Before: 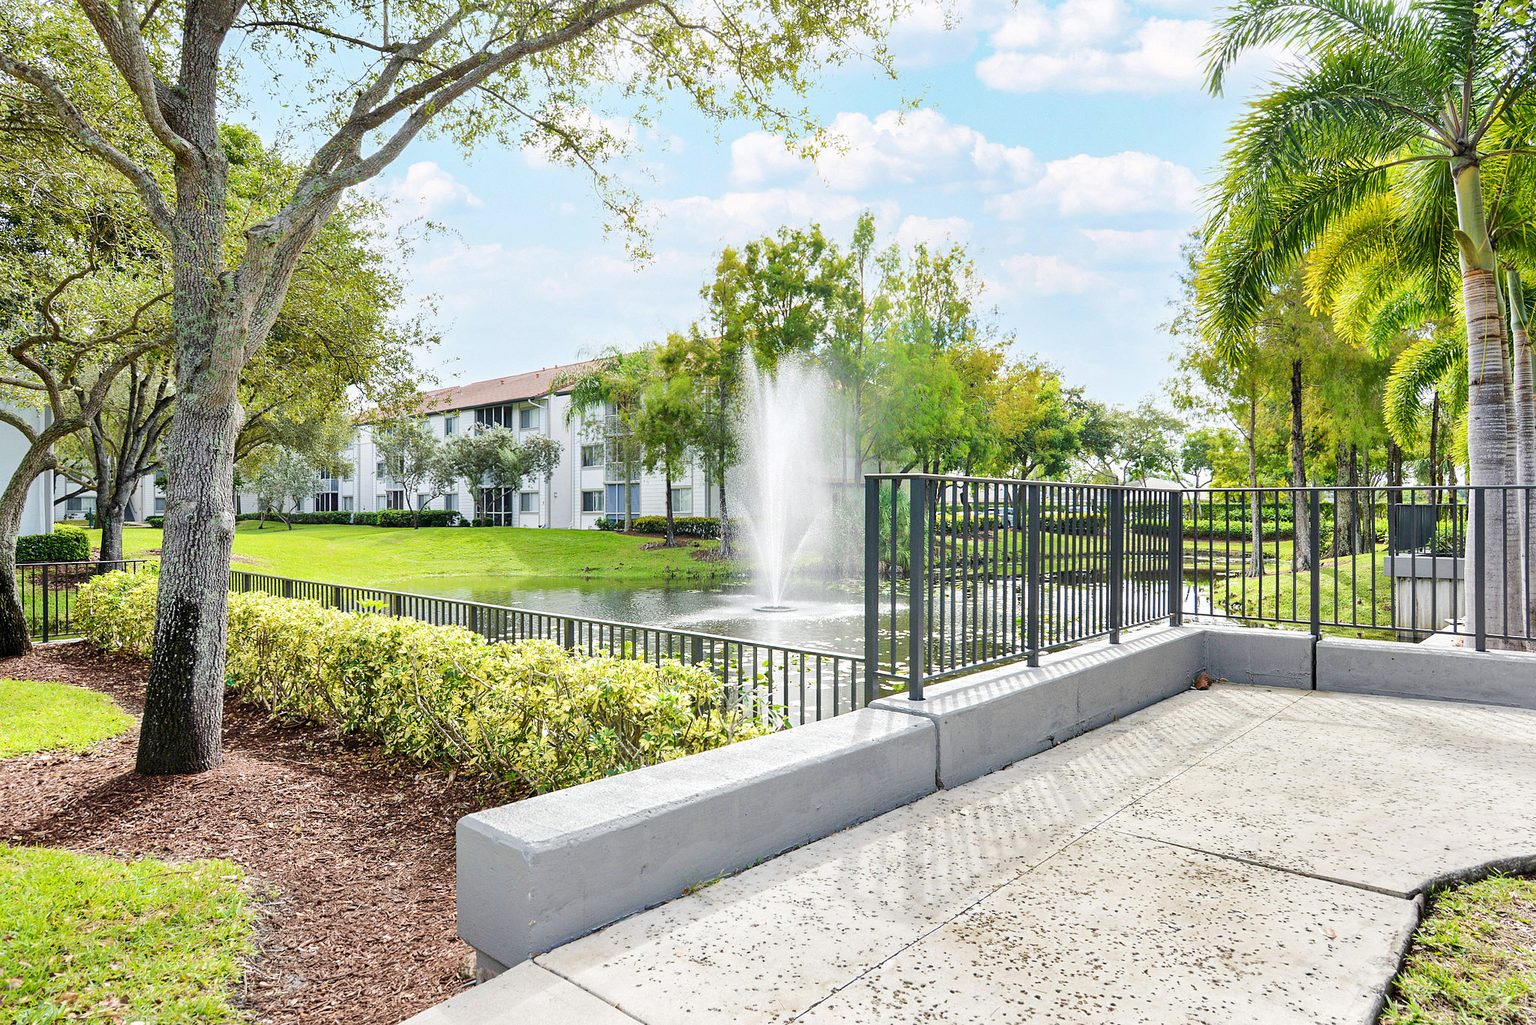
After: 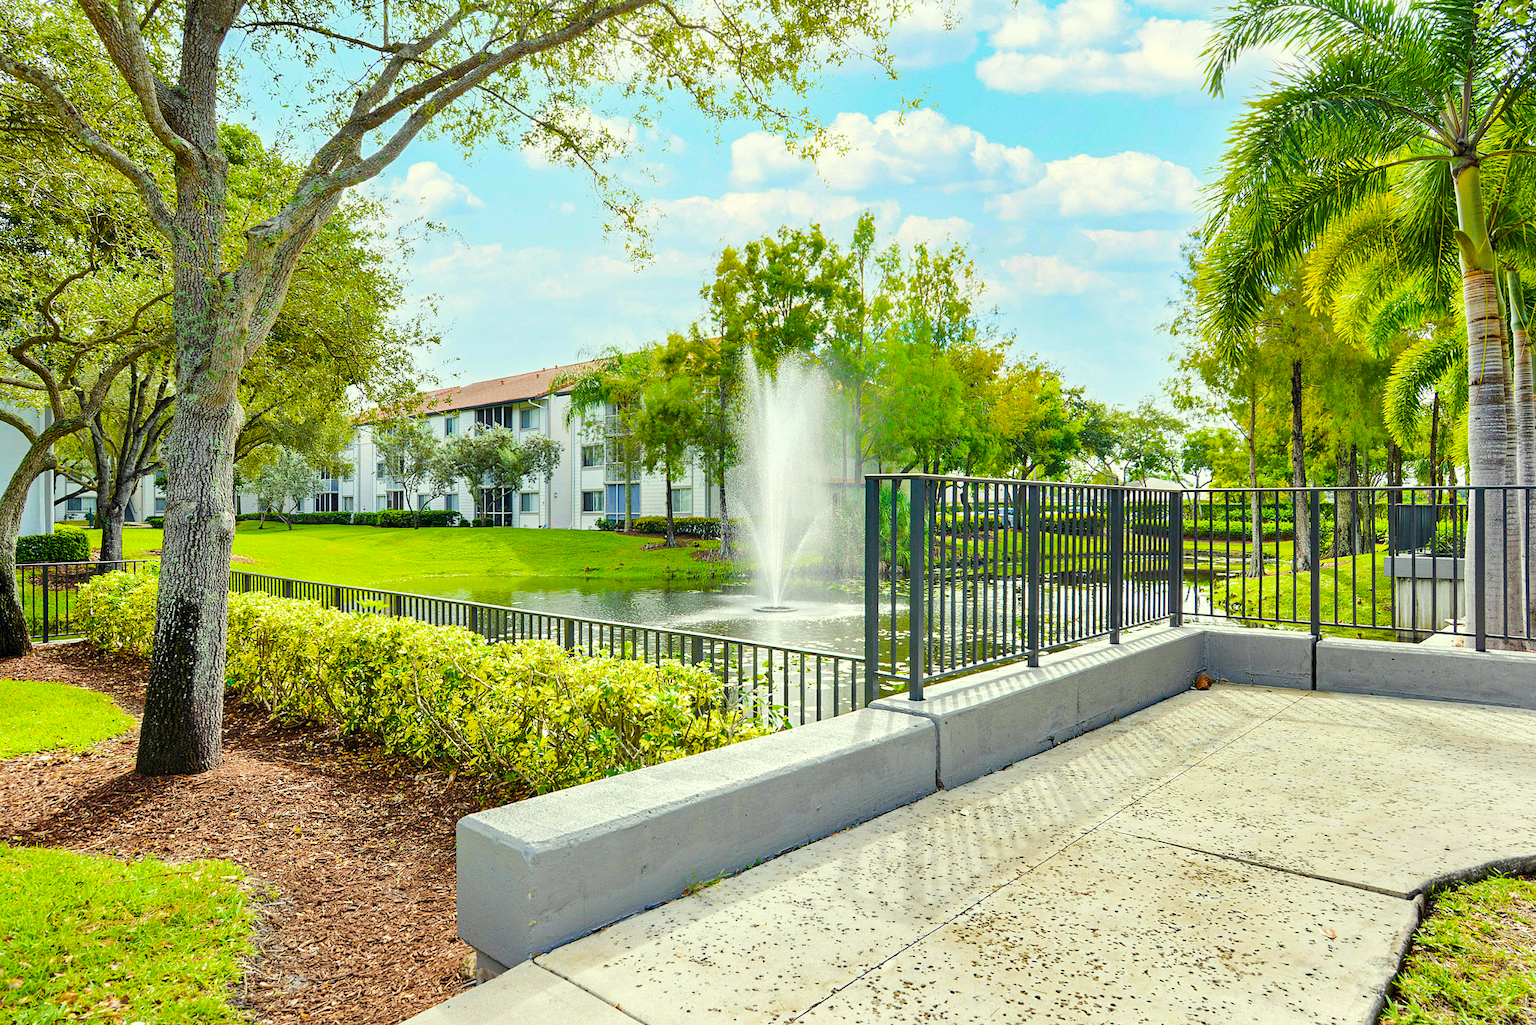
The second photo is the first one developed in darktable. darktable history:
color balance rgb: perceptual saturation grading › global saturation 74.858%, perceptual saturation grading › shadows -30.72%
color correction: highlights a* -5.87, highlights b* 10.71
haze removal: compatibility mode true, adaptive false
